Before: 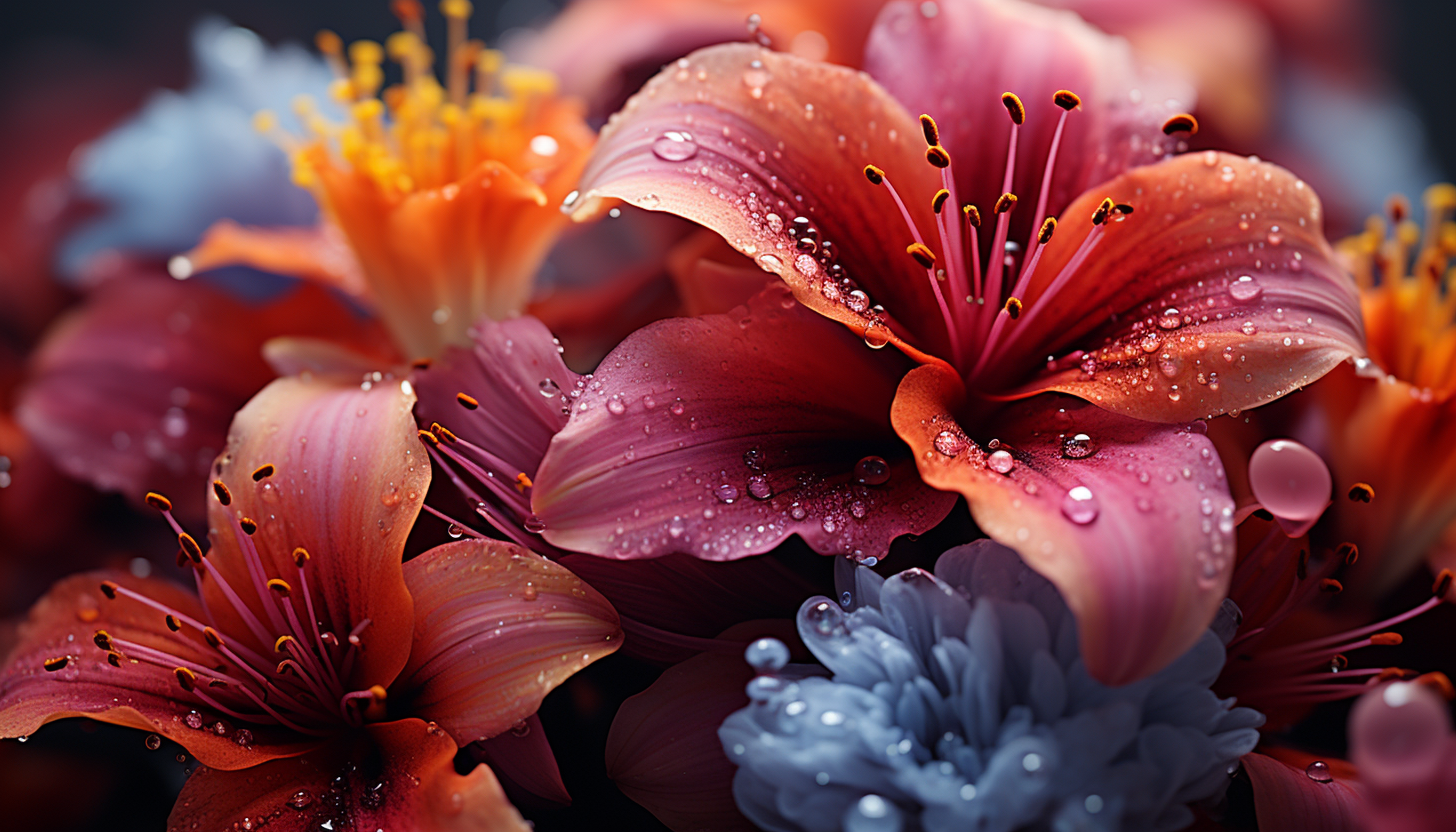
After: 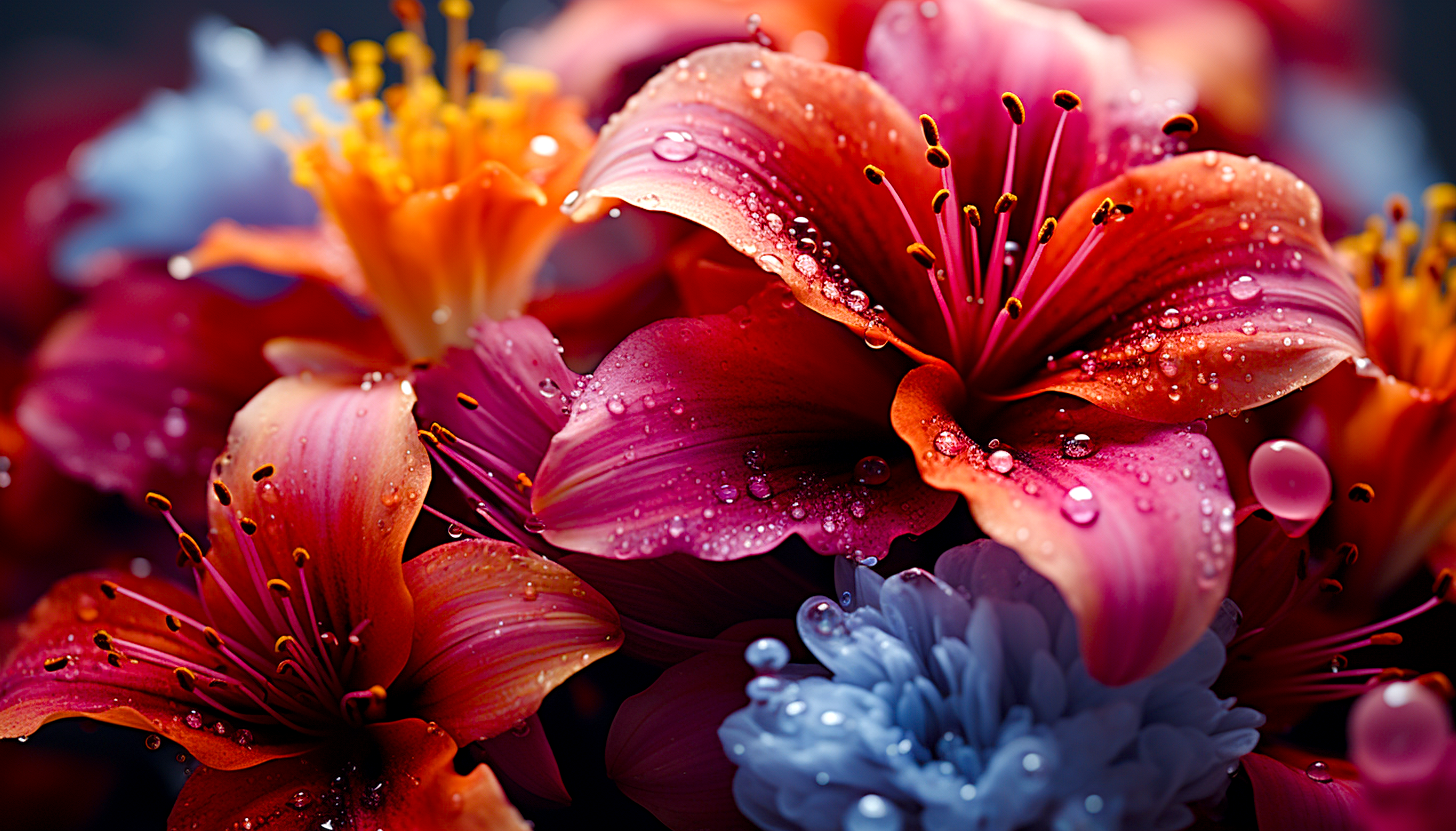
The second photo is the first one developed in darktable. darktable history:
exposure: exposure 0.197 EV, compensate highlight preservation false
crop: bottom 0.077%
local contrast: highlights 101%, shadows 100%, detail 120%, midtone range 0.2
color balance rgb: perceptual saturation grading › global saturation 20%, perceptual saturation grading › highlights -25.743%, perceptual saturation grading › shadows 49.709%, global vibrance 20%
